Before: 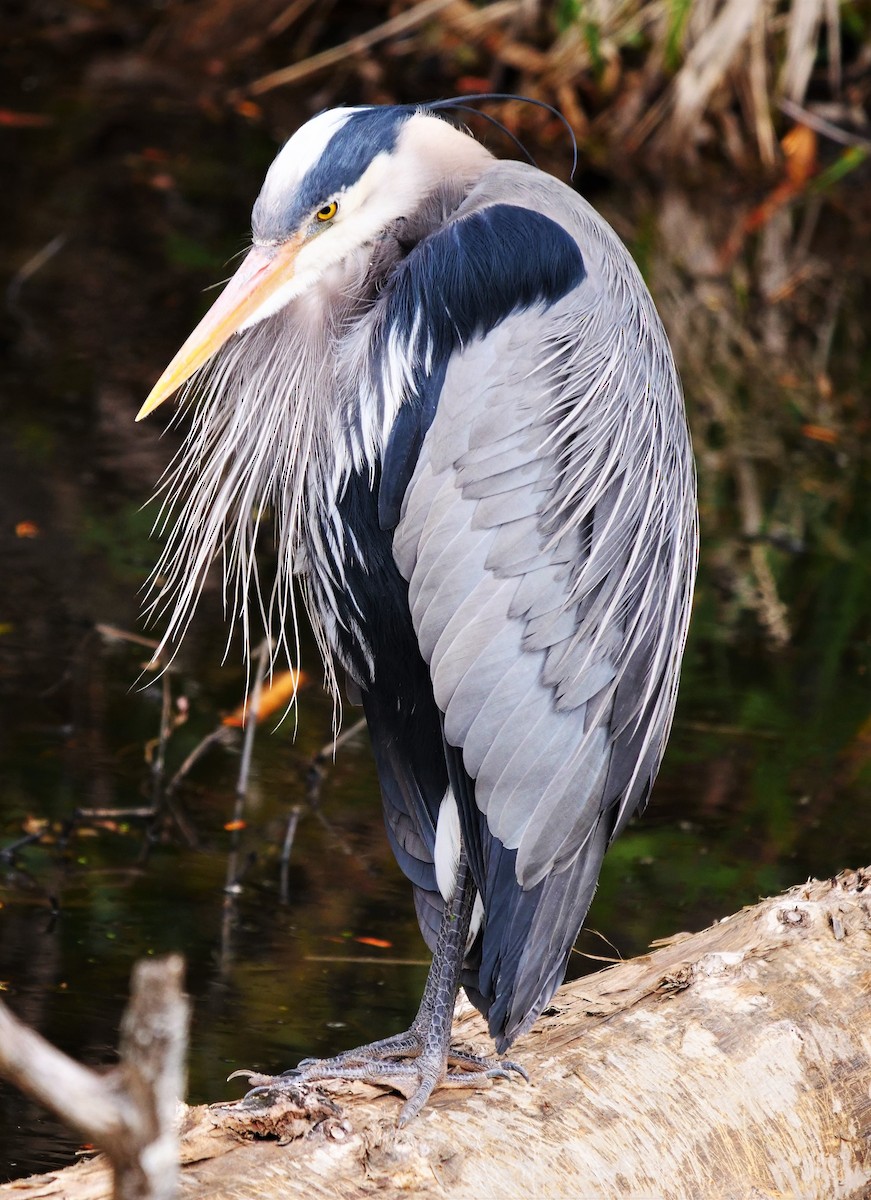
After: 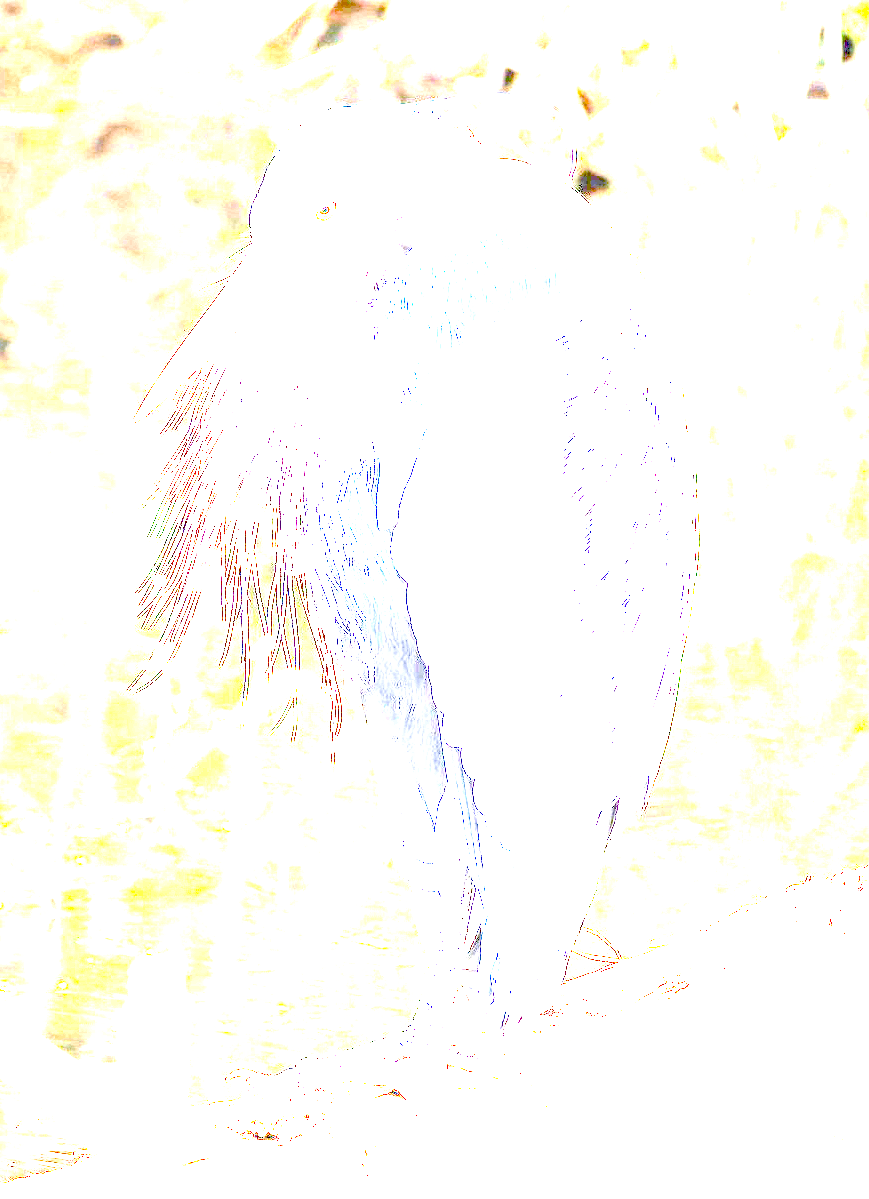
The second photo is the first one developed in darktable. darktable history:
exposure: exposure 7.931 EV, compensate highlight preservation false
tone equalizer: on, module defaults
crop: left 0.122%
